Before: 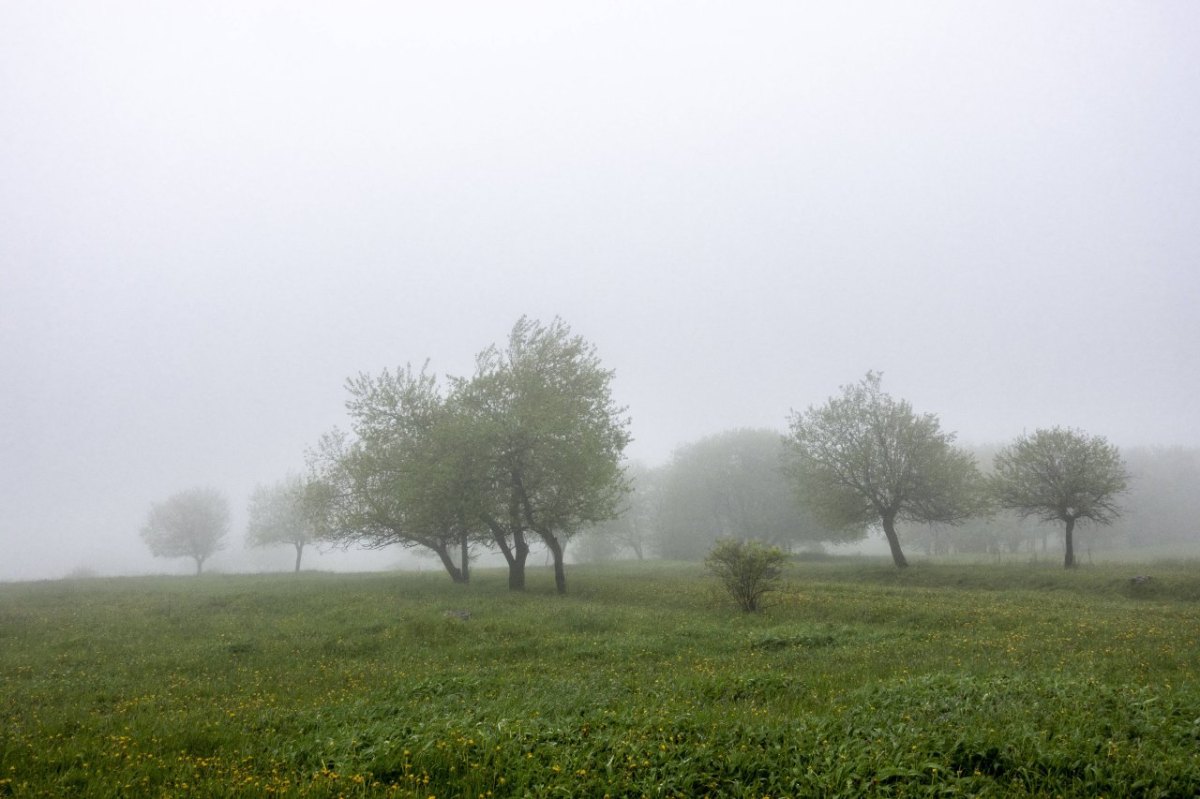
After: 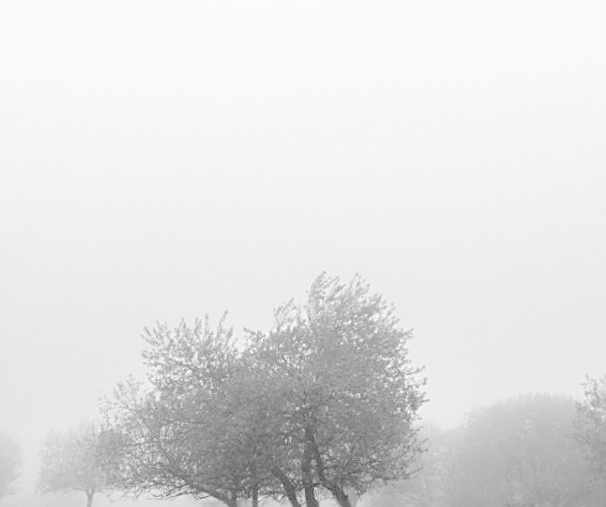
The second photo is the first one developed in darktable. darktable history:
sharpen: radius 2.676, amount 0.669
tone curve: curves: ch0 [(0, 0) (0.004, 0.001) (0.133, 0.112) (0.325, 0.362) (0.832, 0.893) (1, 1)], color space Lab, linked channels, preserve colors none
crop: left 17.835%, top 7.675%, right 32.881%, bottom 32.213%
color balance rgb: perceptual saturation grading › global saturation 25%, perceptual brilliance grading › mid-tones 10%, perceptual brilliance grading › shadows 15%, global vibrance 20%
monochrome: on, module defaults
rotate and perspective: rotation 2.27°, automatic cropping off
color correction: highlights a* 15.03, highlights b* -25.07
